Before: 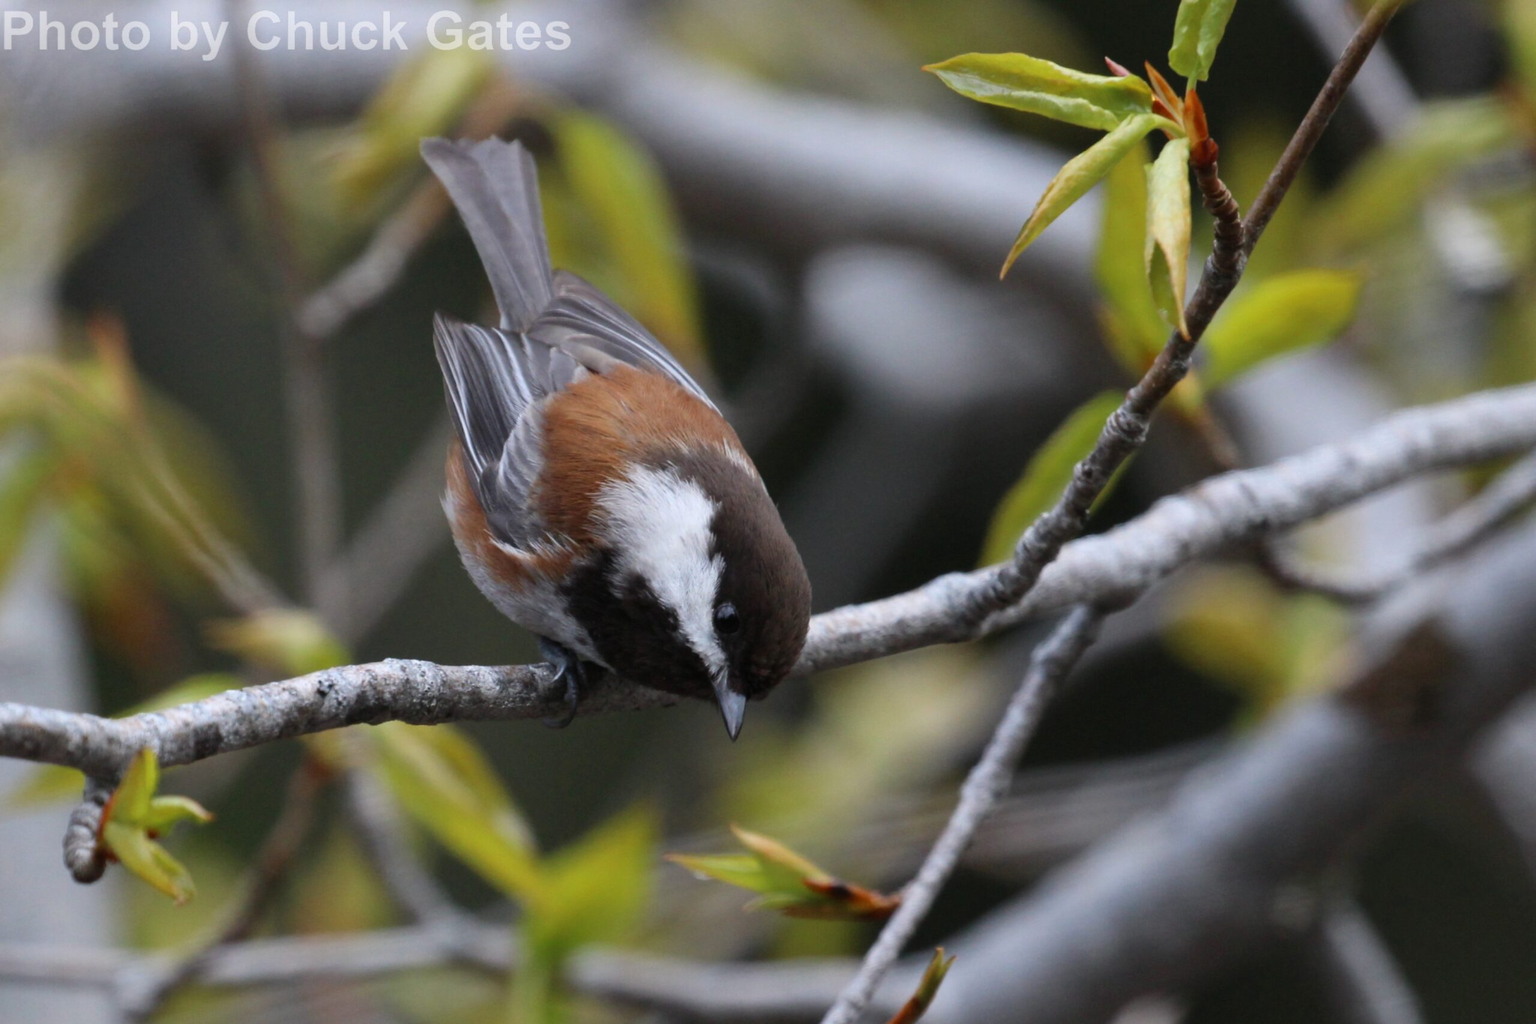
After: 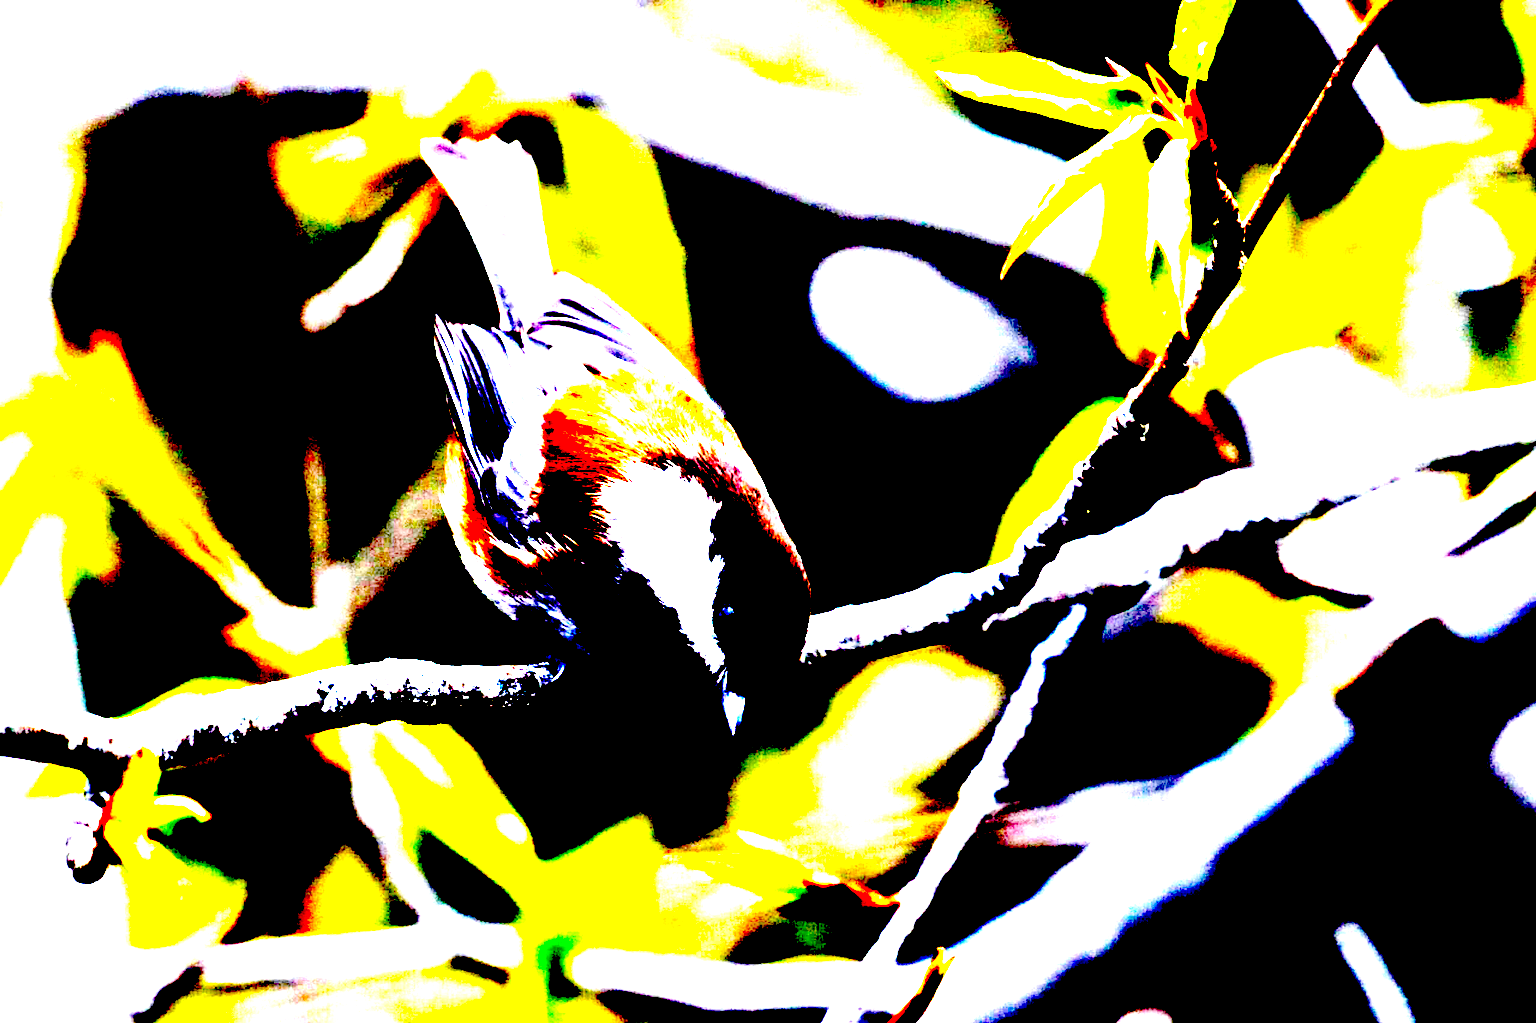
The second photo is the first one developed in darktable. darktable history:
exposure: black level correction 0.099, exposure 2.996 EV, compensate highlight preservation false
